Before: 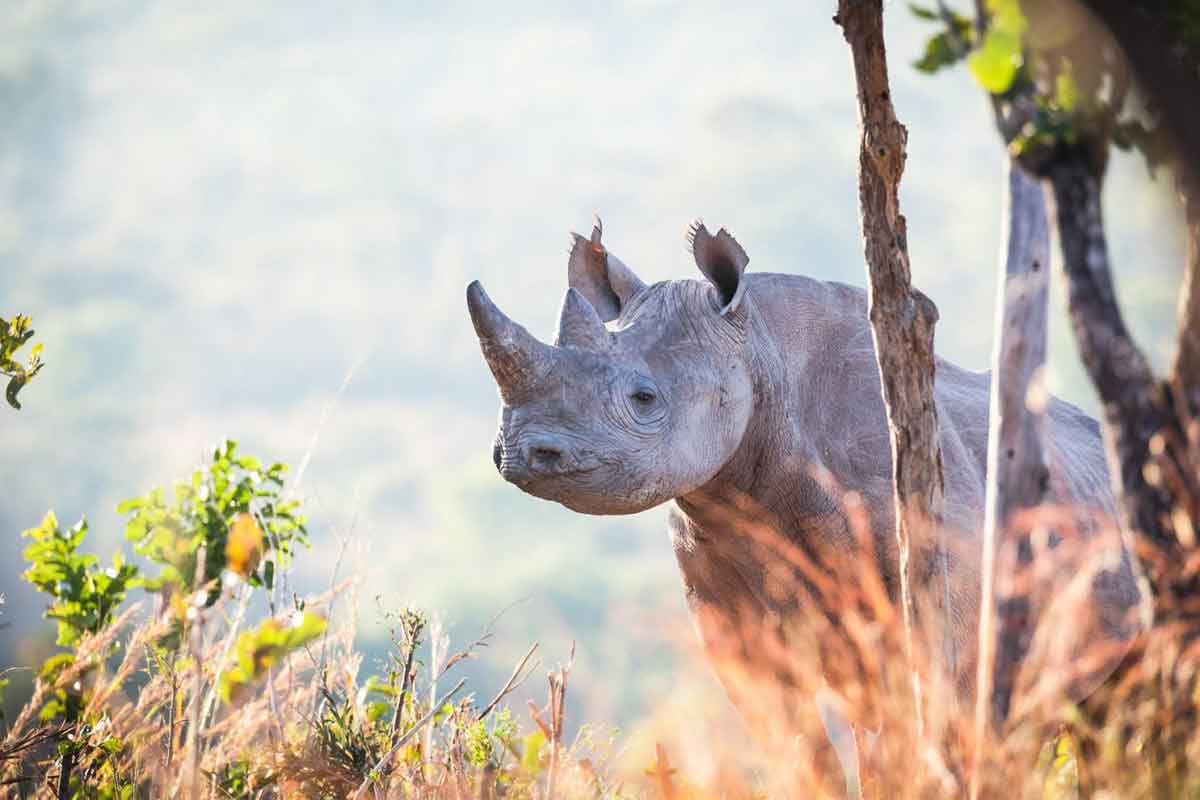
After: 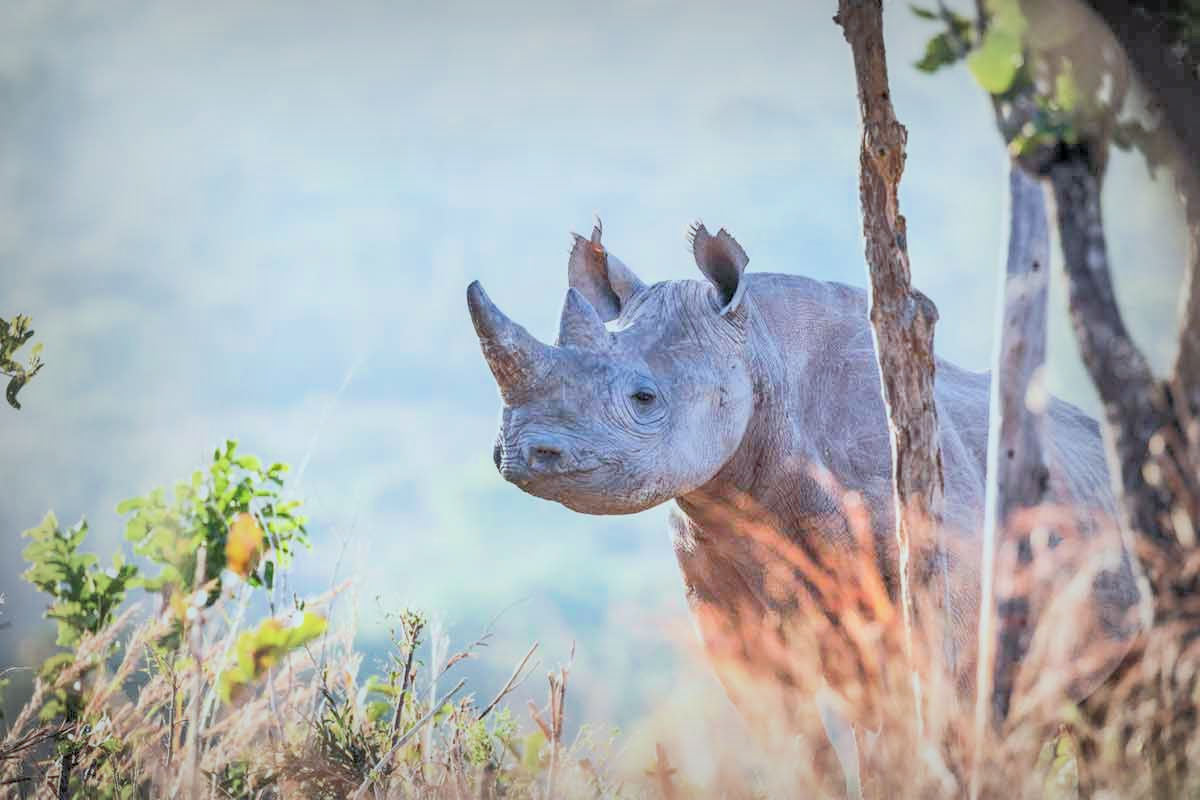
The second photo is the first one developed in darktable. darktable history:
exposure: black level correction 0.001, exposure 0.499 EV, compensate exposure bias true, compensate highlight preservation false
filmic rgb: black relative exposure -7.65 EV, white relative exposure 4.56 EV, threshold 2.97 EV, hardness 3.61, color science v6 (2022), enable highlight reconstruction true
local contrast: on, module defaults
color calibration: illuminant Planckian (black body), x 0.368, y 0.361, temperature 4274.73 K
vignetting: fall-off start 52.8%, brightness -0.289, automatic ratio true, width/height ratio 1.316, shape 0.209
tone equalizer: -7 EV 0.156 EV, -6 EV 0.602 EV, -5 EV 1.12 EV, -4 EV 1.35 EV, -3 EV 1.14 EV, -2 EV 0.6 EV, -1 EV 0.164 EV
